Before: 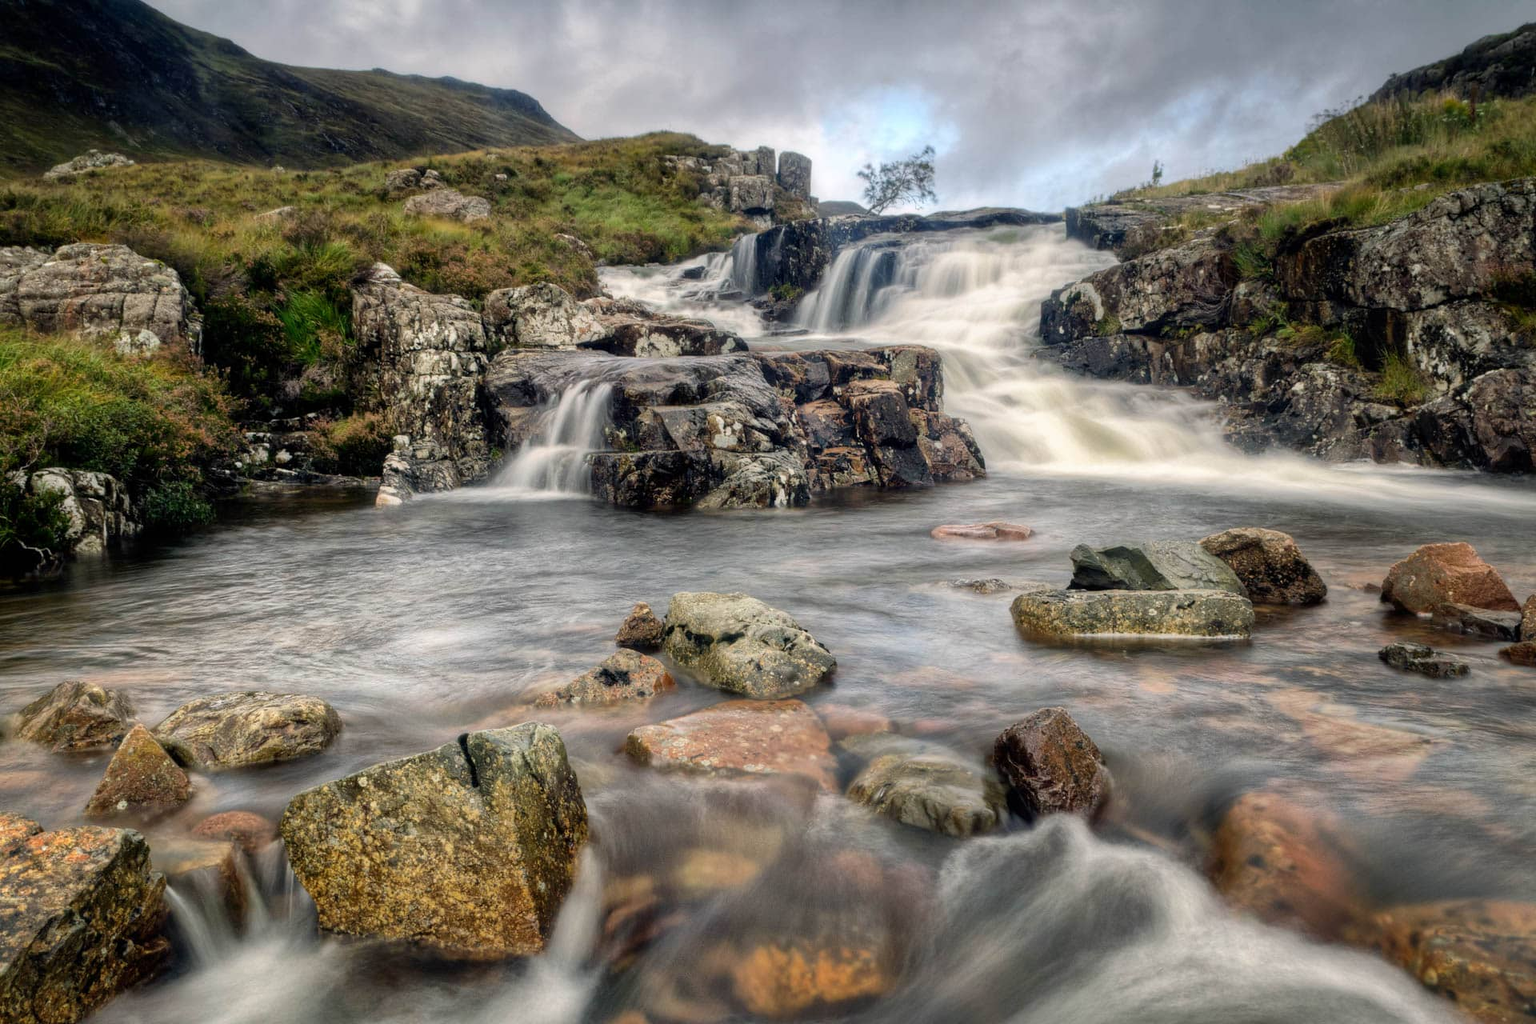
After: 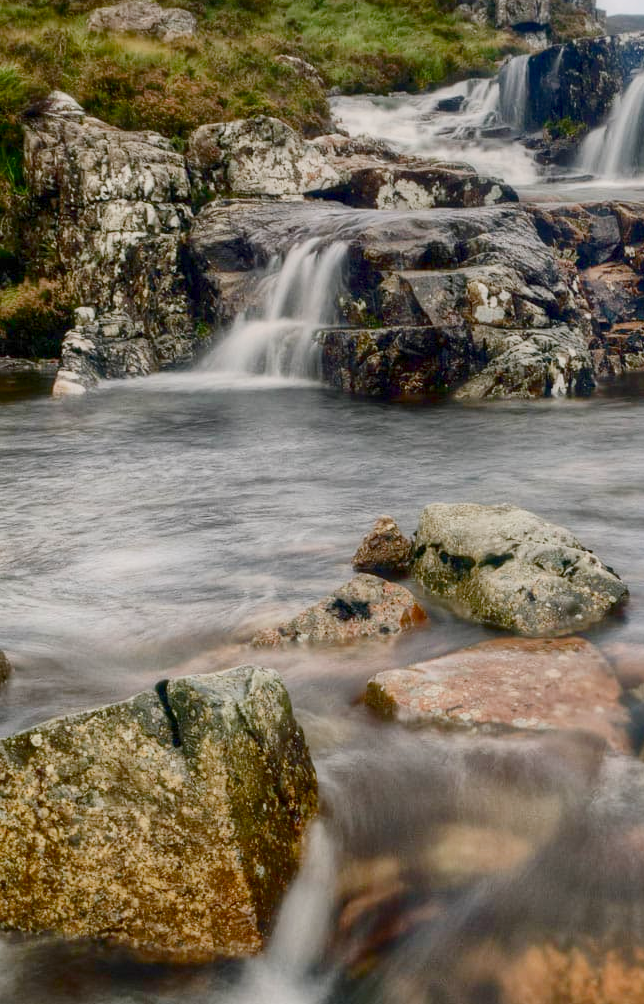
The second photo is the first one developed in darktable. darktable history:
crop and rotate: left 21.77%, top 18.528%, right 44.676%, bottom 2.997%
color balance rgb: shadows lift › chroma 1%, shadows lift › hue 113°, highlights gain › chroma 0.2%, highlights gain › hue 333°, perceptual saturation grading › global saturation 20%, perceptual saturation grading › highlights -50%, perceptual saturation grading › shadows 25%, contrast -30%
contrast brightness saturation: contrast 0.28
